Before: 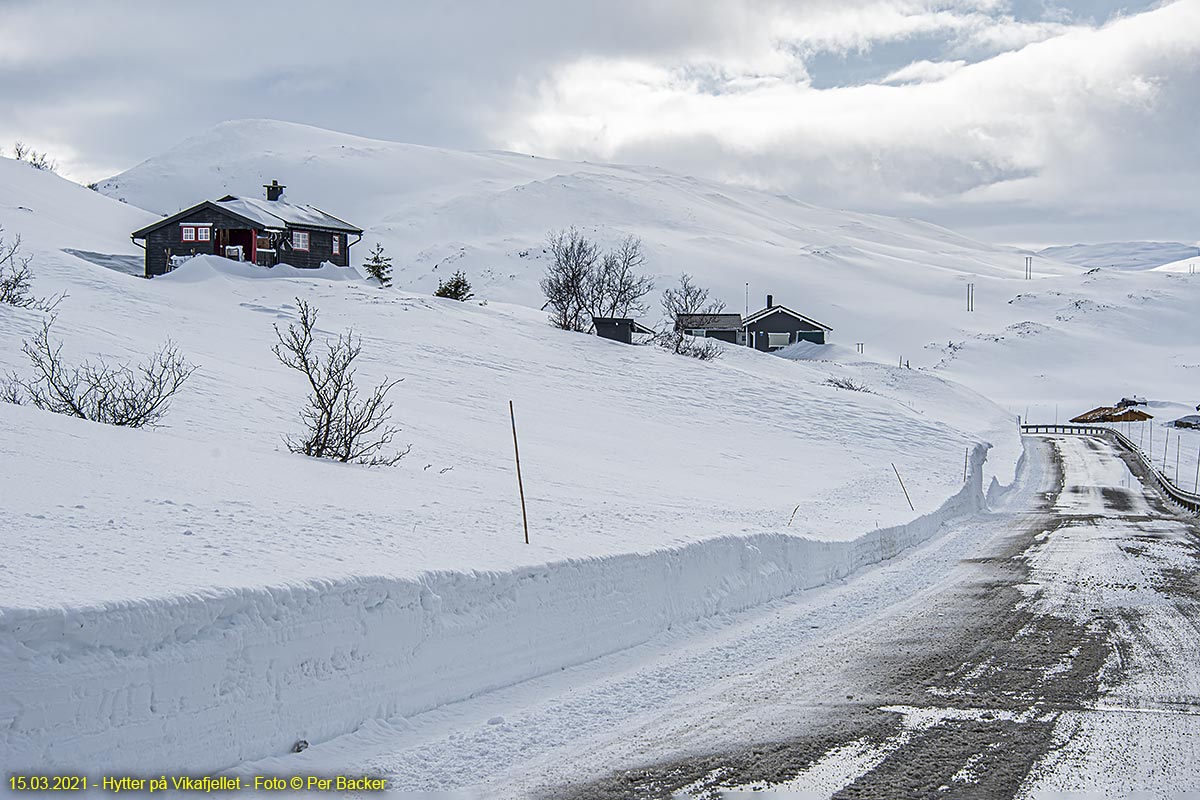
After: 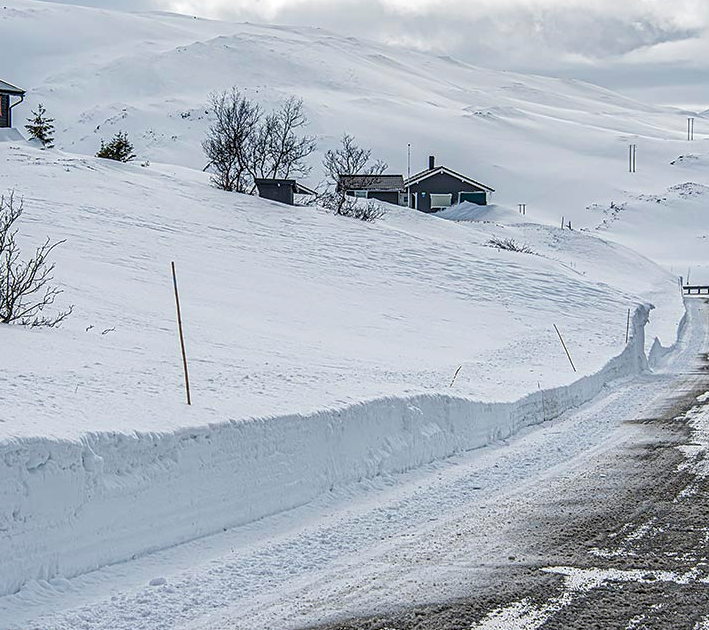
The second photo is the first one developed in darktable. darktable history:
exposure: compensate highlight preservation false
crop and rotate: left 28.213%, top 17.412%, right 12.676%, bottom 3.793%
local contrast: on, module defaults
